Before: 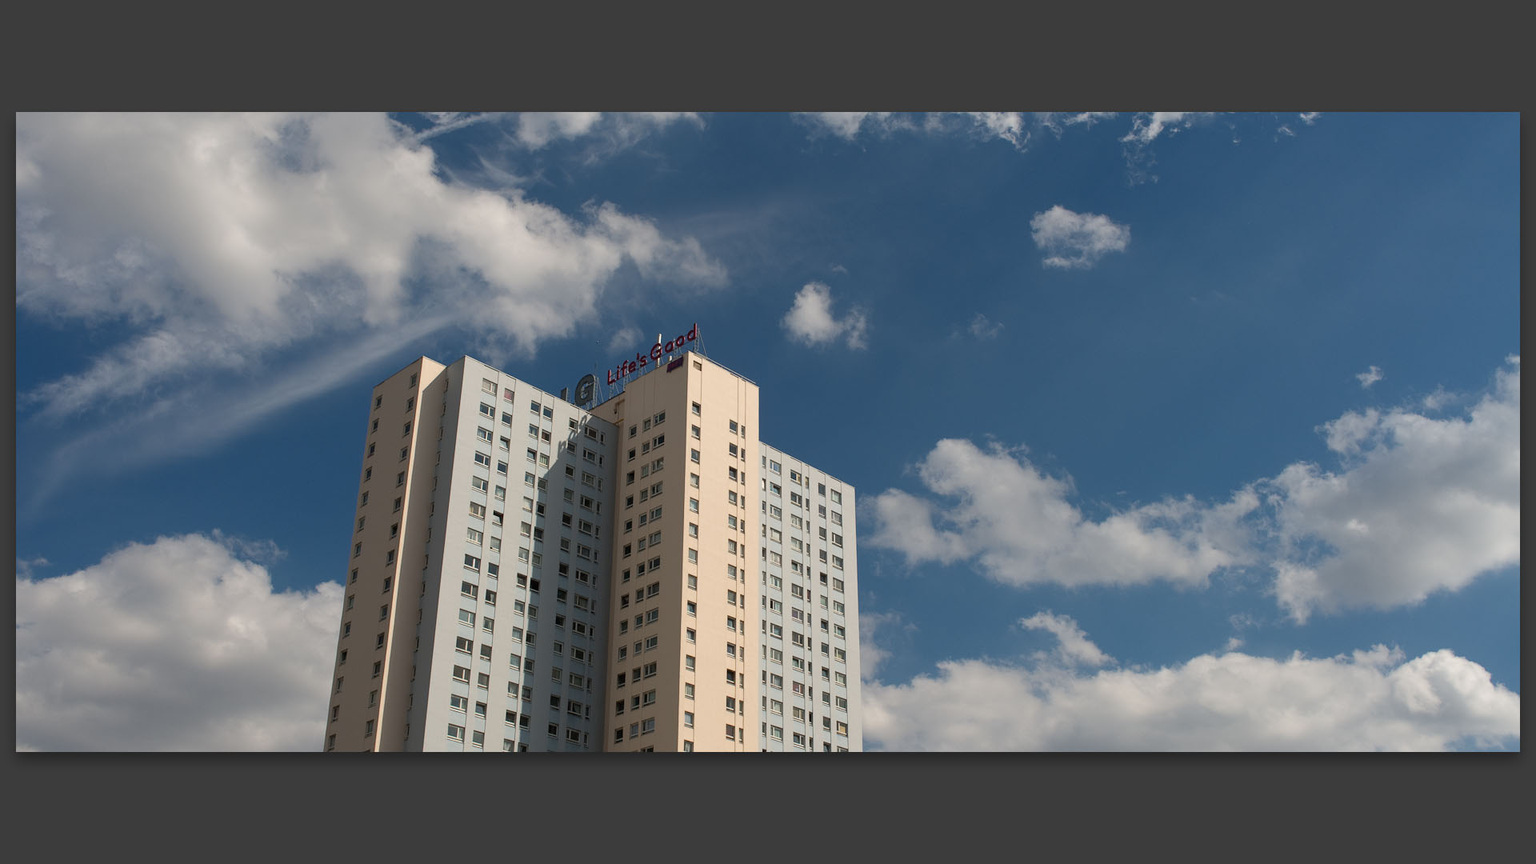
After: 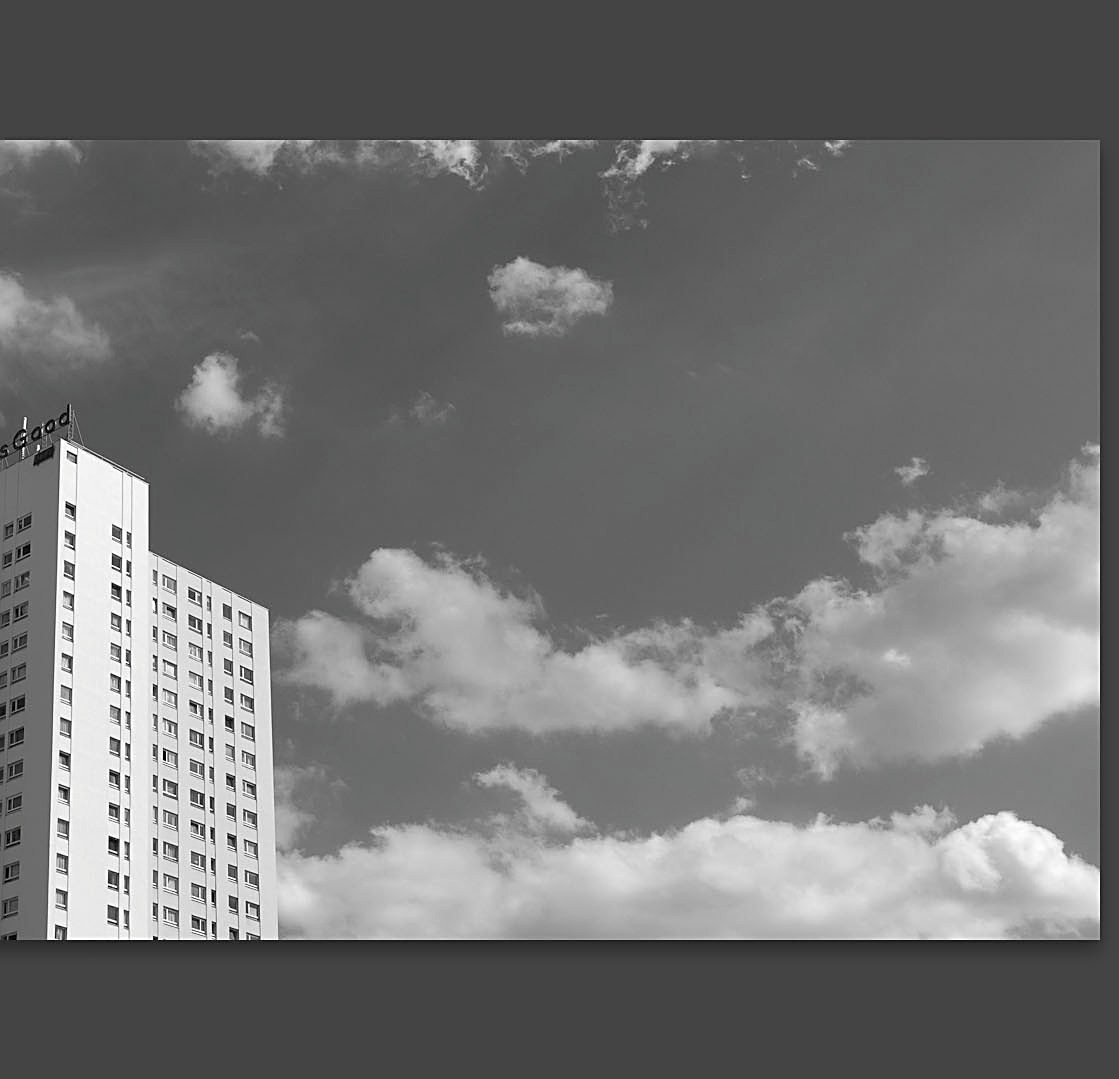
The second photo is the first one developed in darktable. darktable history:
sharpen: on, module defaults
crop: left 41.673%
exposure: exposure 0.362 EV, compensate exposure bias true, compensate highlight preservation false
contrast brightness saturation: saturation -0.992
tone equalizer: -7 EV 0.139 EV
